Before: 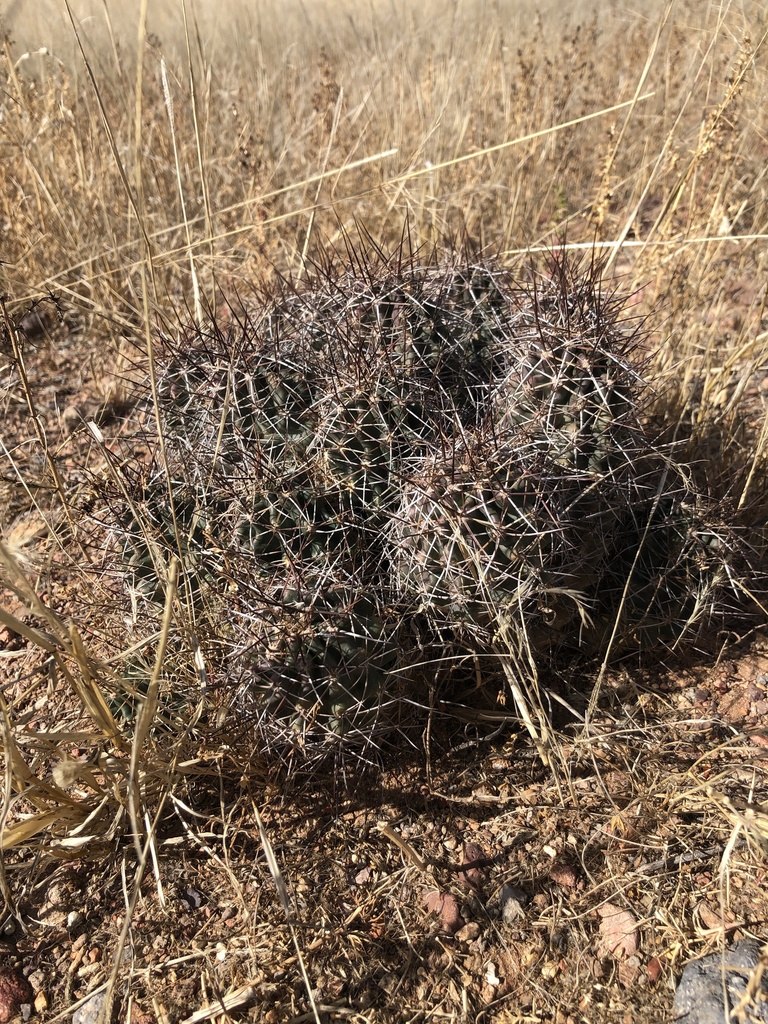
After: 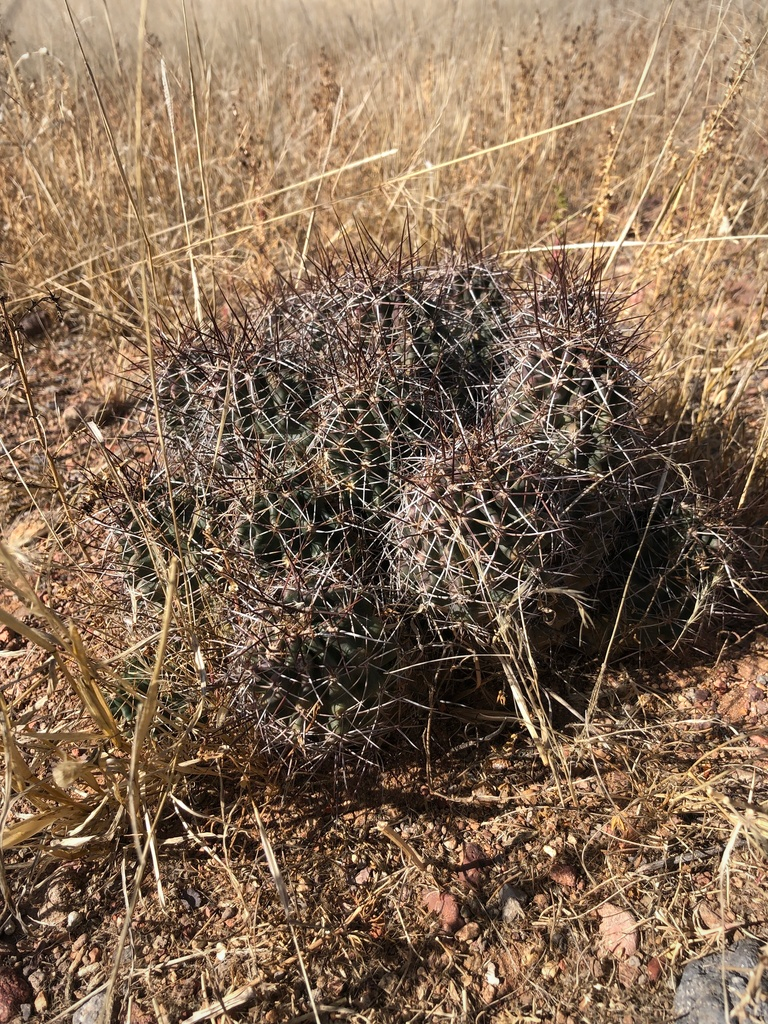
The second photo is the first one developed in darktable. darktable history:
vignetting: brightness -0.177, saturation -0.307
